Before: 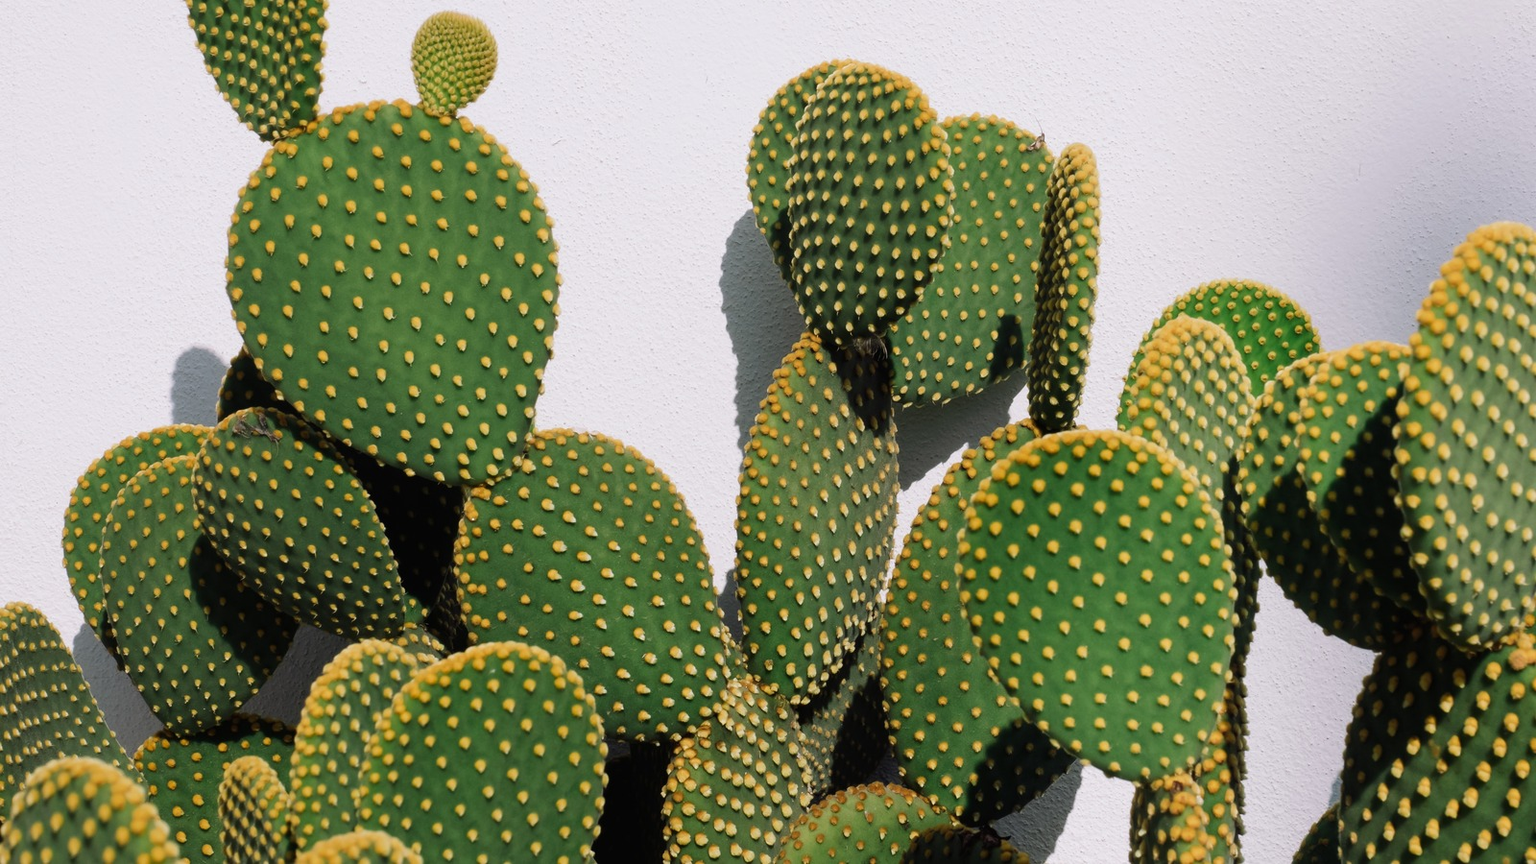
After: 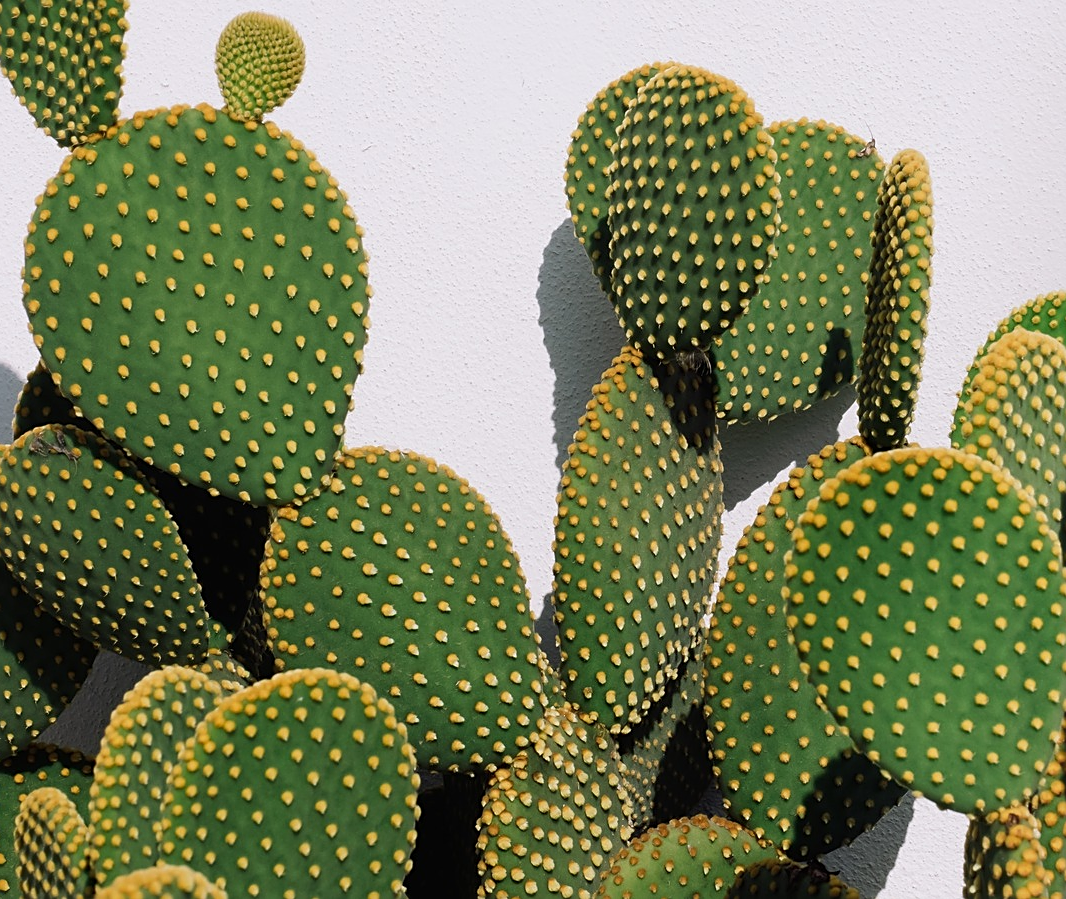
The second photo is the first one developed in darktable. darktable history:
crop and rotate: left 13.409%, right 19.924%
sharpen: amount 0.478
